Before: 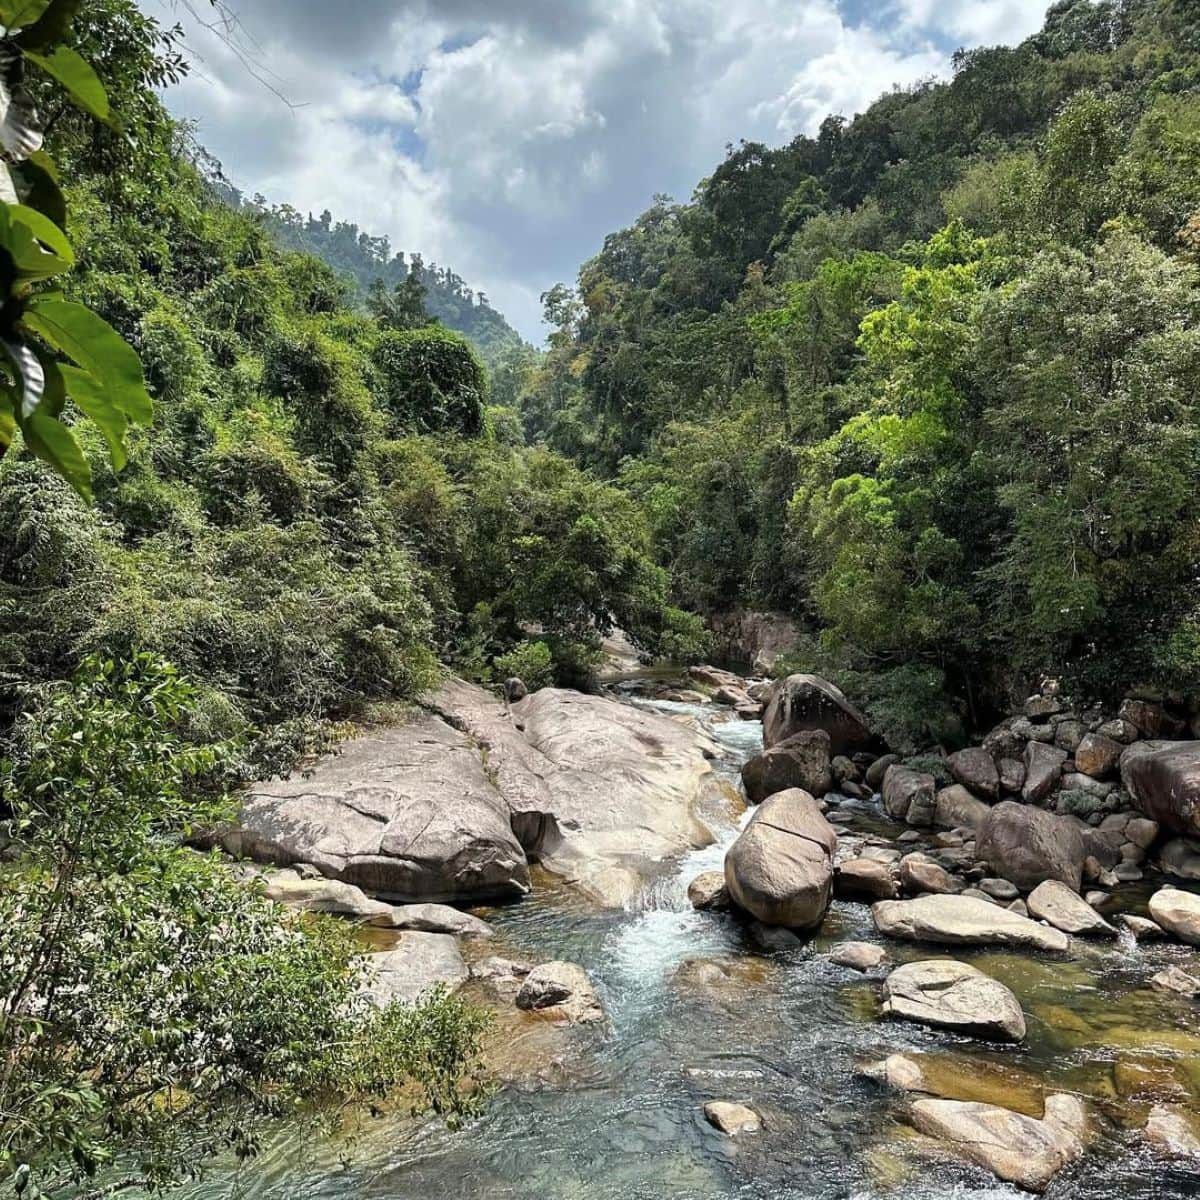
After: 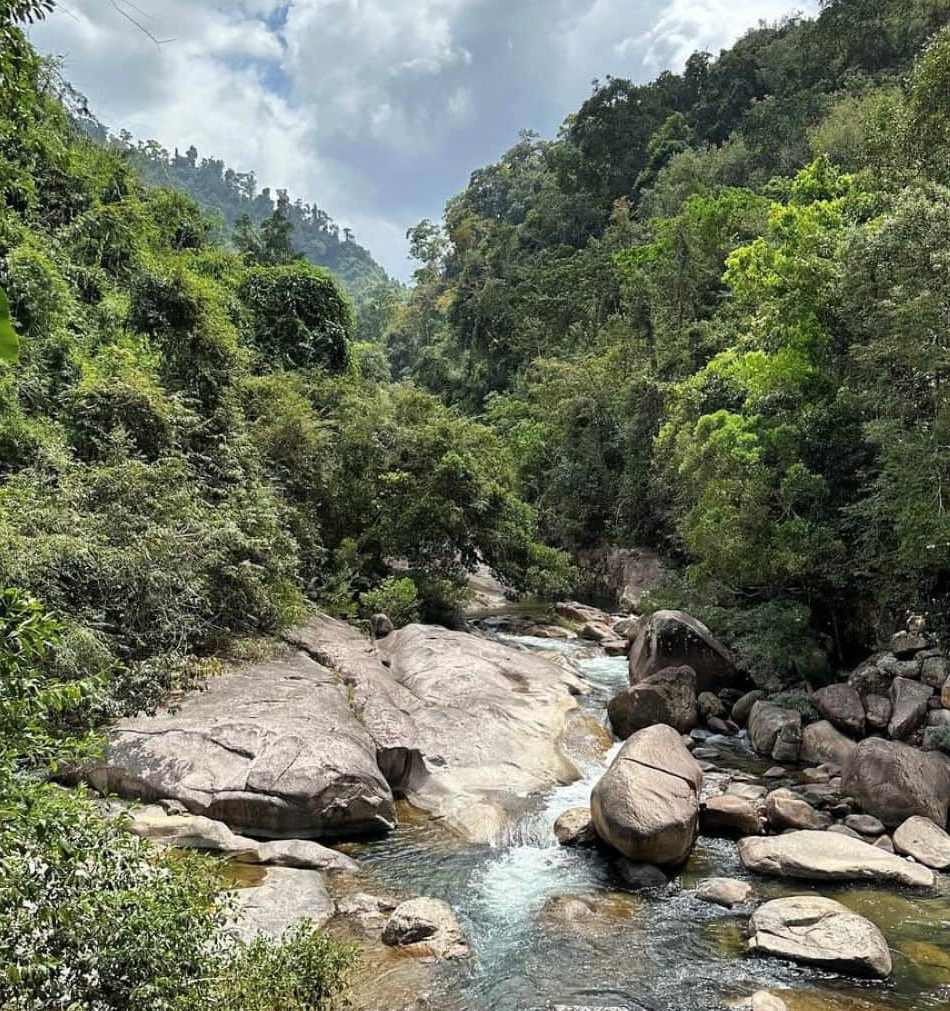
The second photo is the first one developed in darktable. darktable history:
crop: left 11.225%, top 5.381%, right 9.565%, bottom 10.314%
